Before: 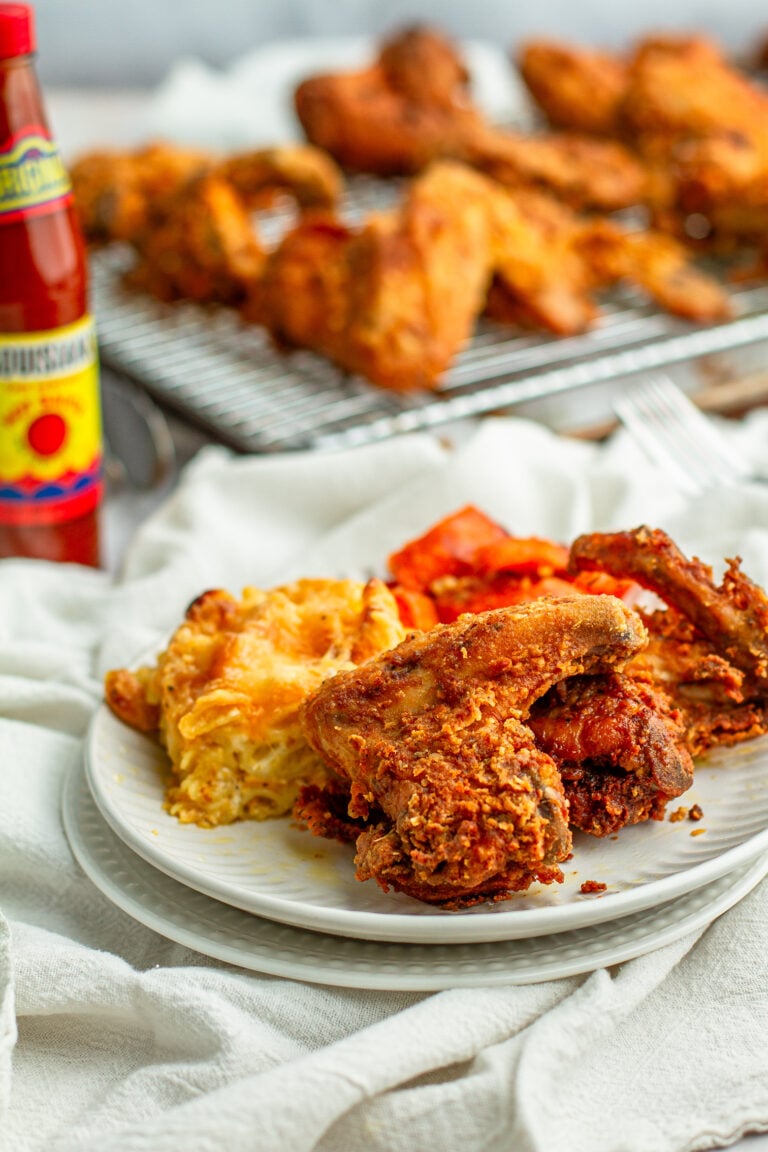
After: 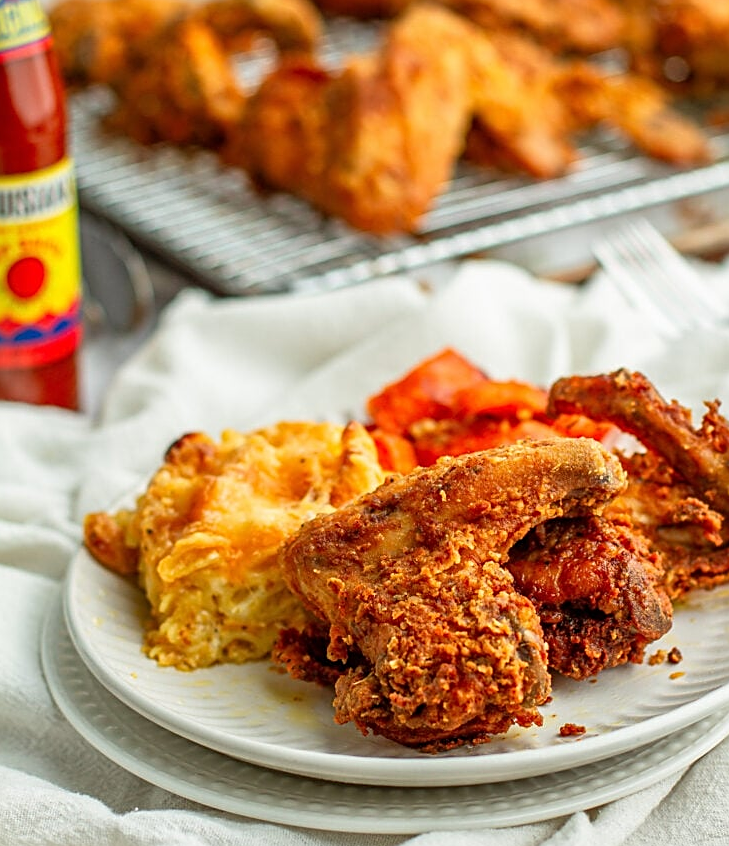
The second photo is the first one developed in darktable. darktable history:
sharpen: on, module defaults
crop and rotate: left 2.802%, top 13.659%, right 2.209%, bottom 12.858%
